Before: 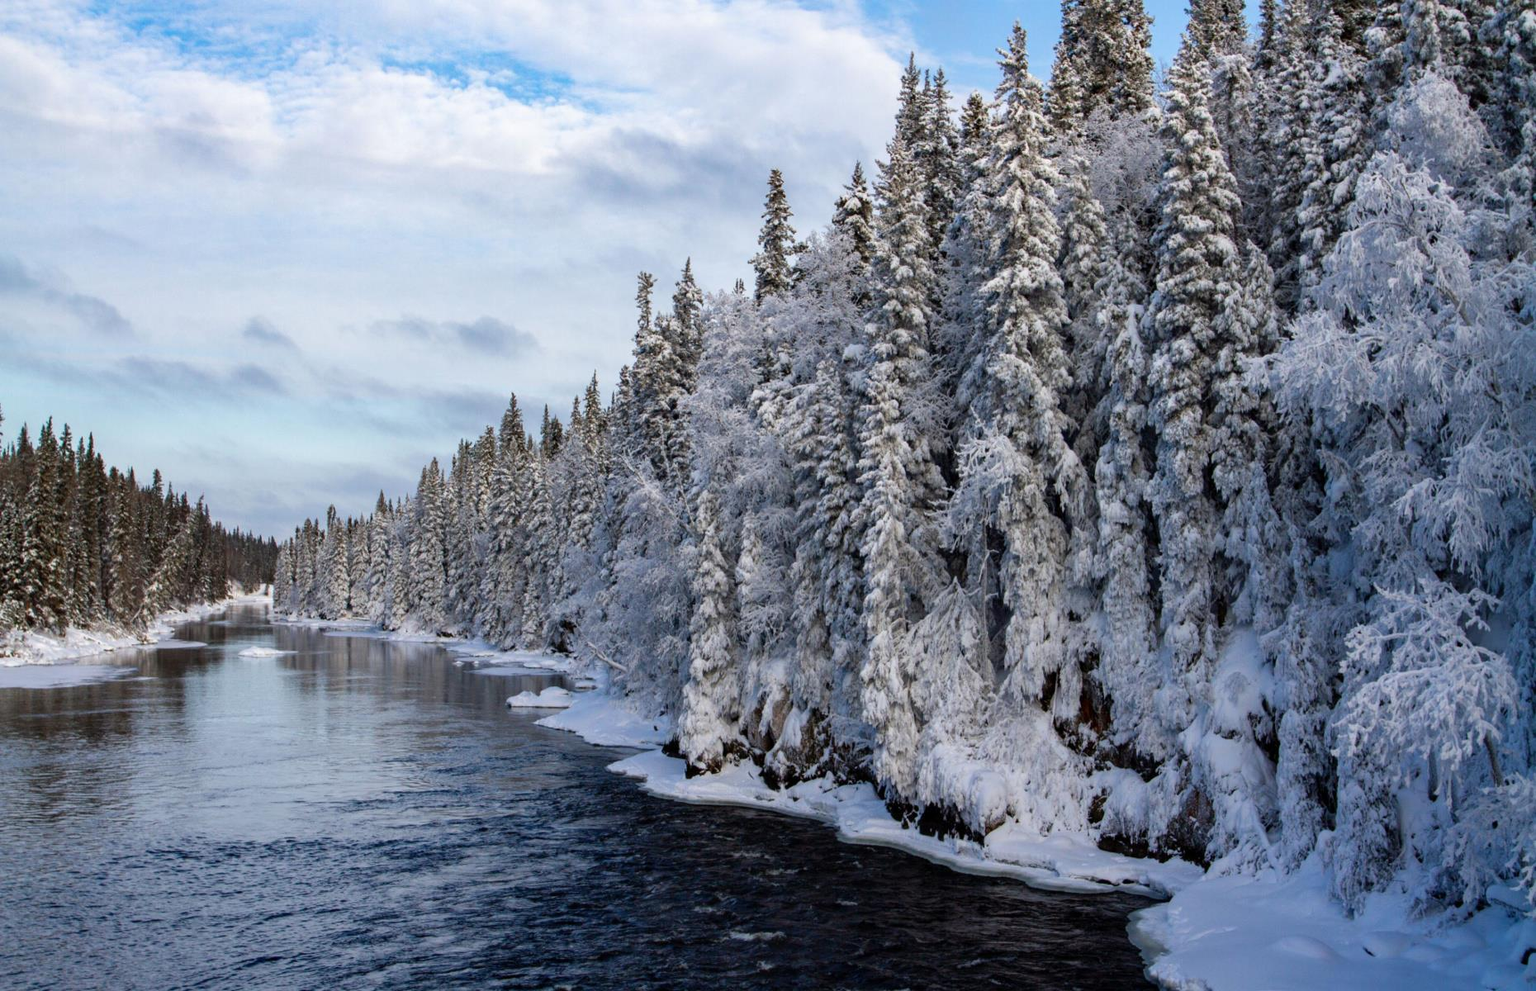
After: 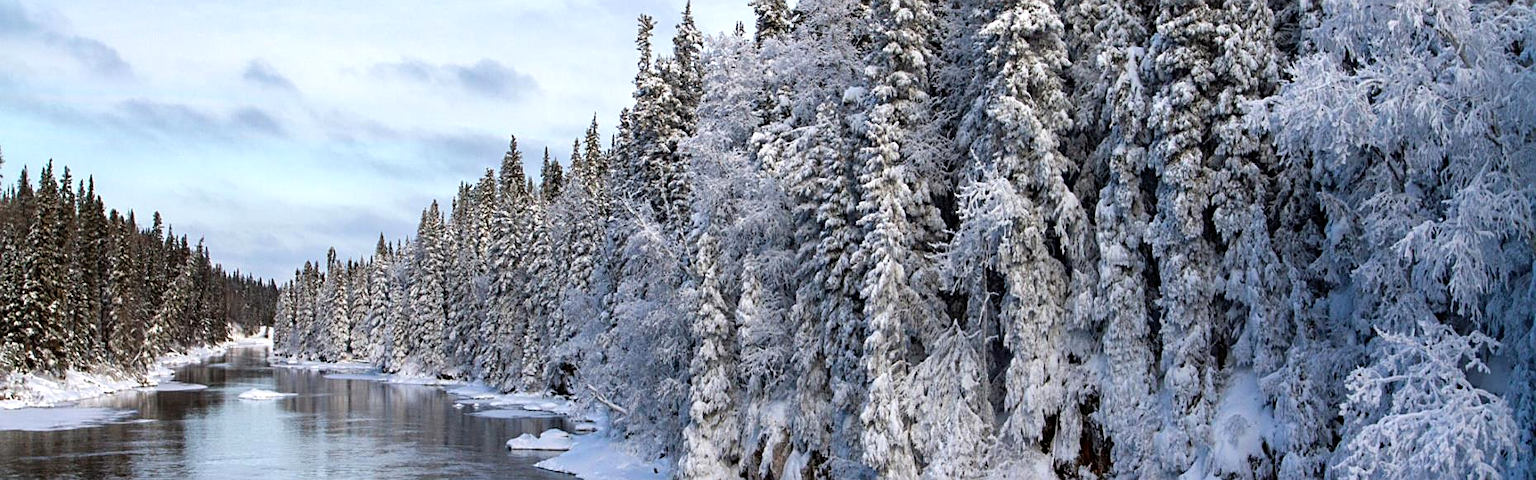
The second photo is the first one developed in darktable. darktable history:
tone equalizer: -8 EV -0.447 EV, -7 EV -0.355 EV, -6 EV -0.366 EV, -5 EV -0.244 EV, -3 EV 0.191 EV, -2 EV 0.324 EV, -1 EV 0.412 EV, +0 EV 0.387 EV
crop and rotate: top 26.027%, bottom 25.446%
sharpen: on, module defaults
